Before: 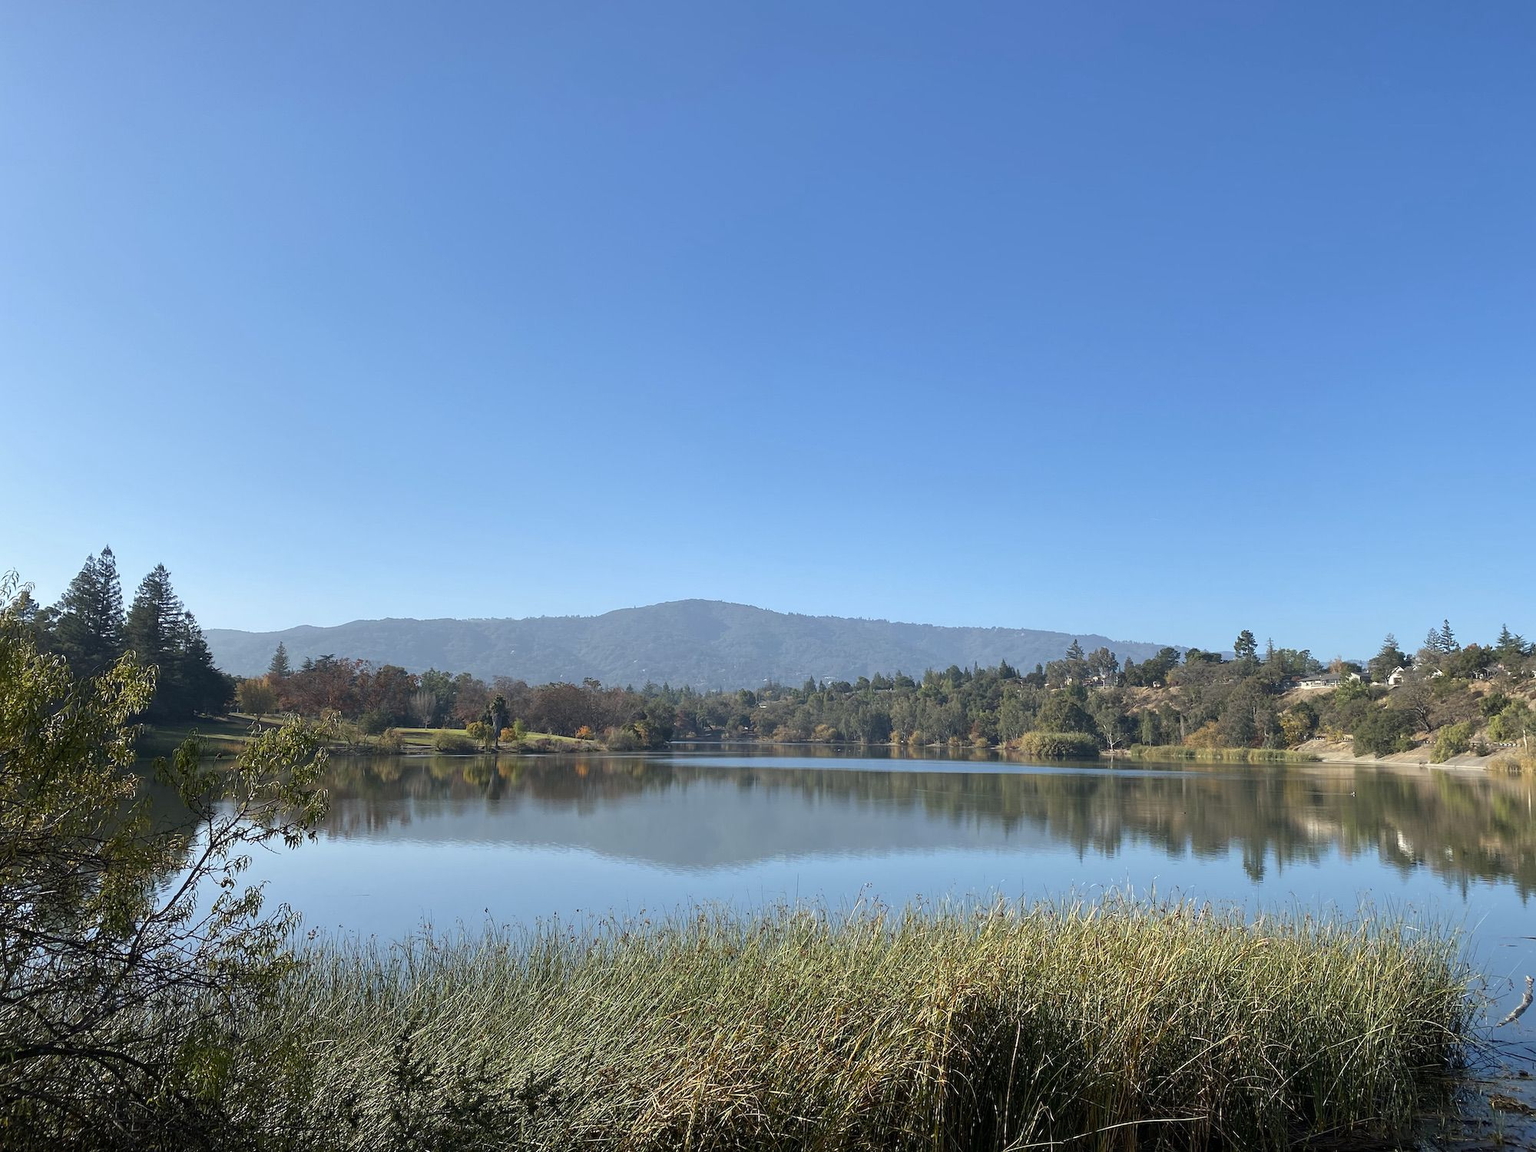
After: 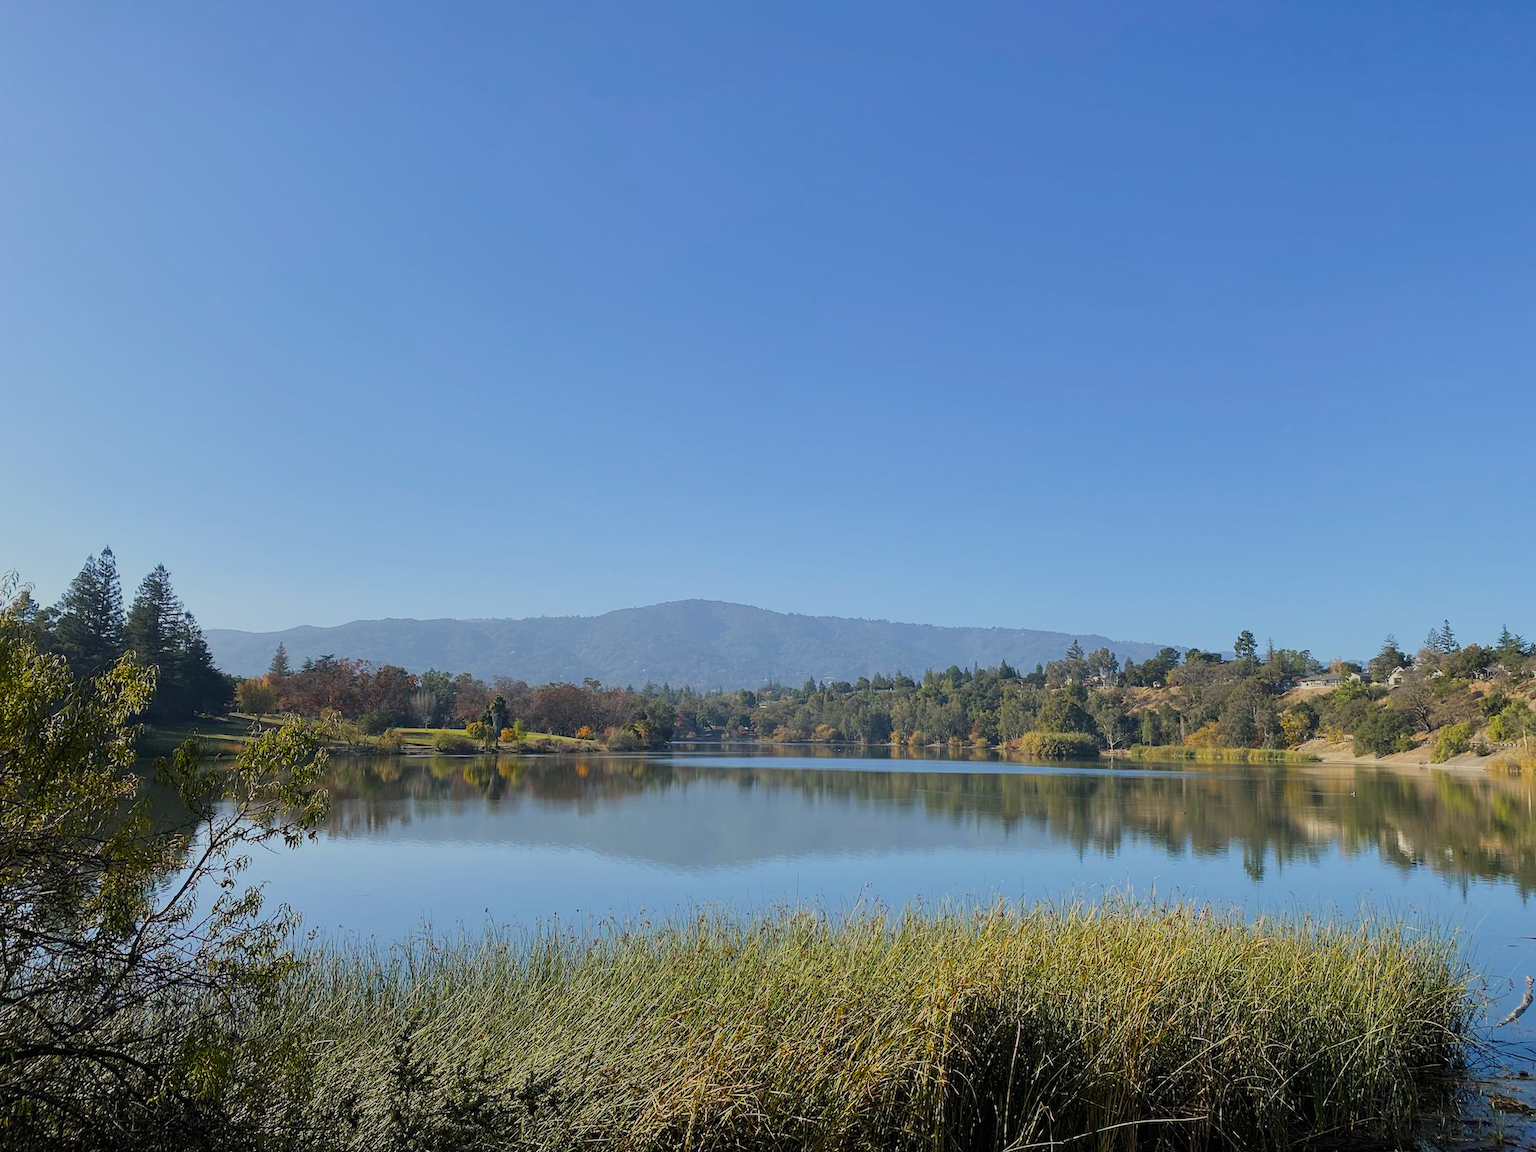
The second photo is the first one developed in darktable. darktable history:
filmic rgb: black relative exposure -8.54 EV, white relative exposure 5.54 EV, hardness 3.36, contrast 1.018, color science v5 (2021), iterations of high-quality reconstruction 0, contrast in shadows safe, contrast in highlights safe
color balance rgb: highlights gain › chroma 1.041%, highlights gain › hue 60.18°, perceptual saturation grading › global saturation 30.547%, global vibrance 29.779%
